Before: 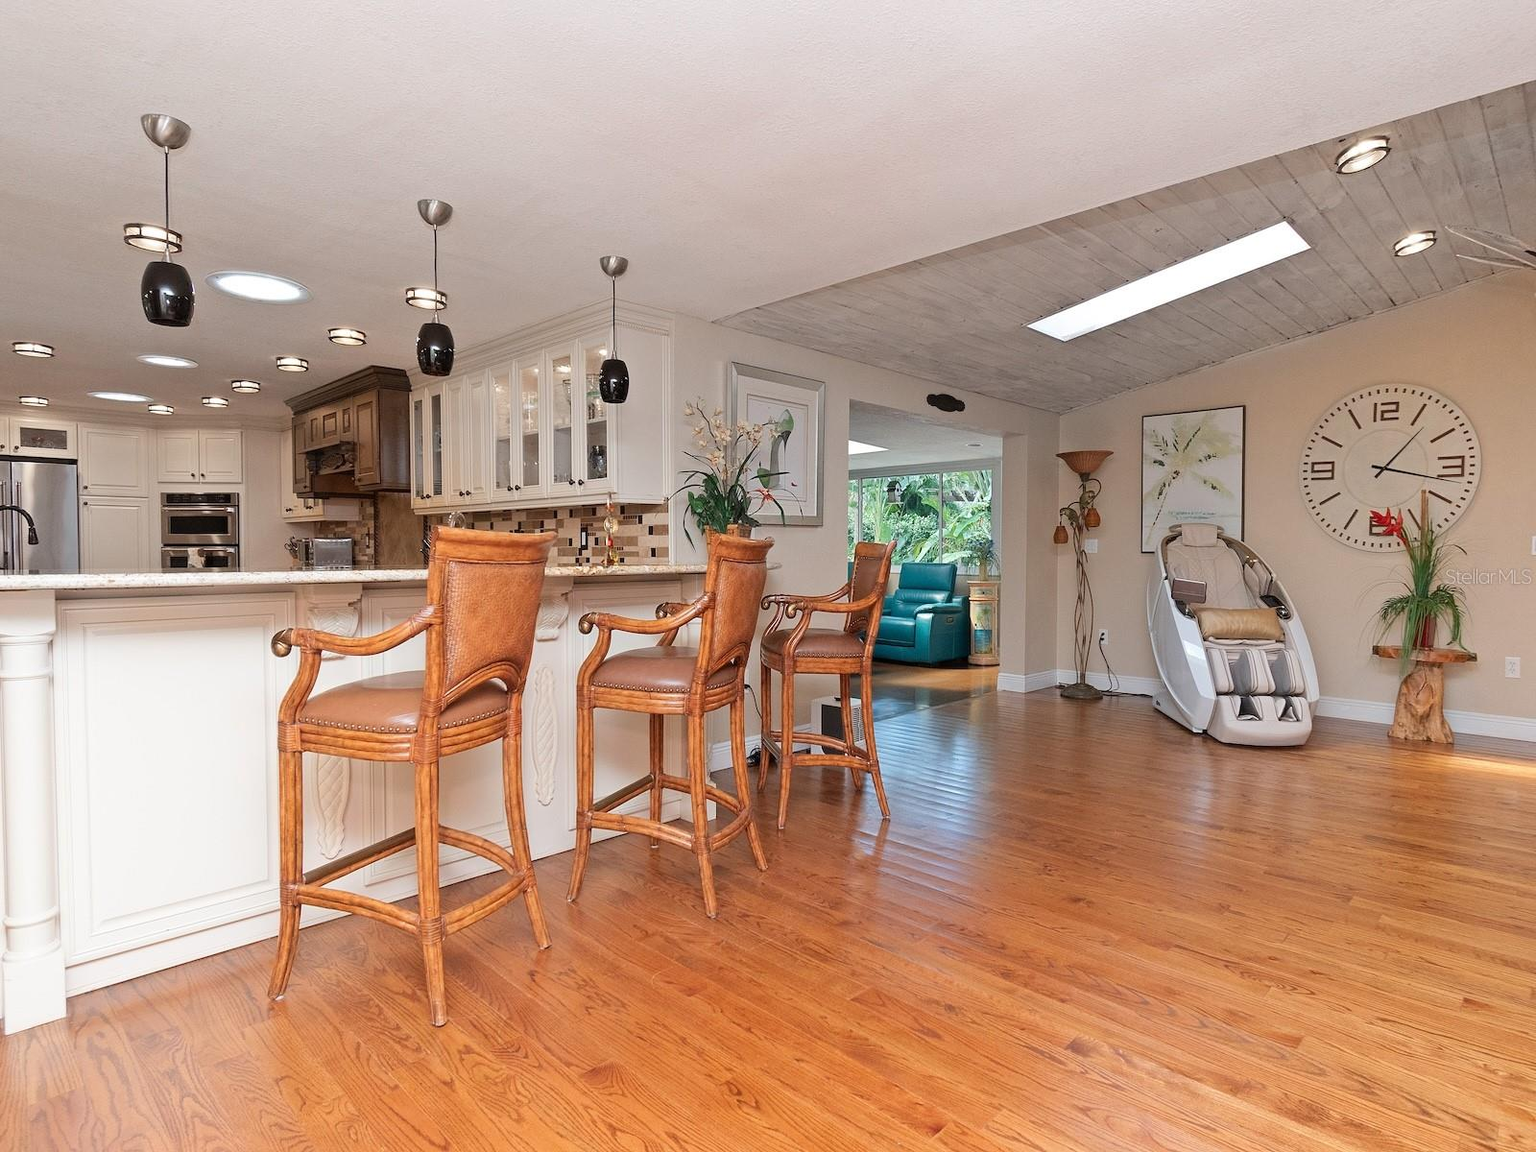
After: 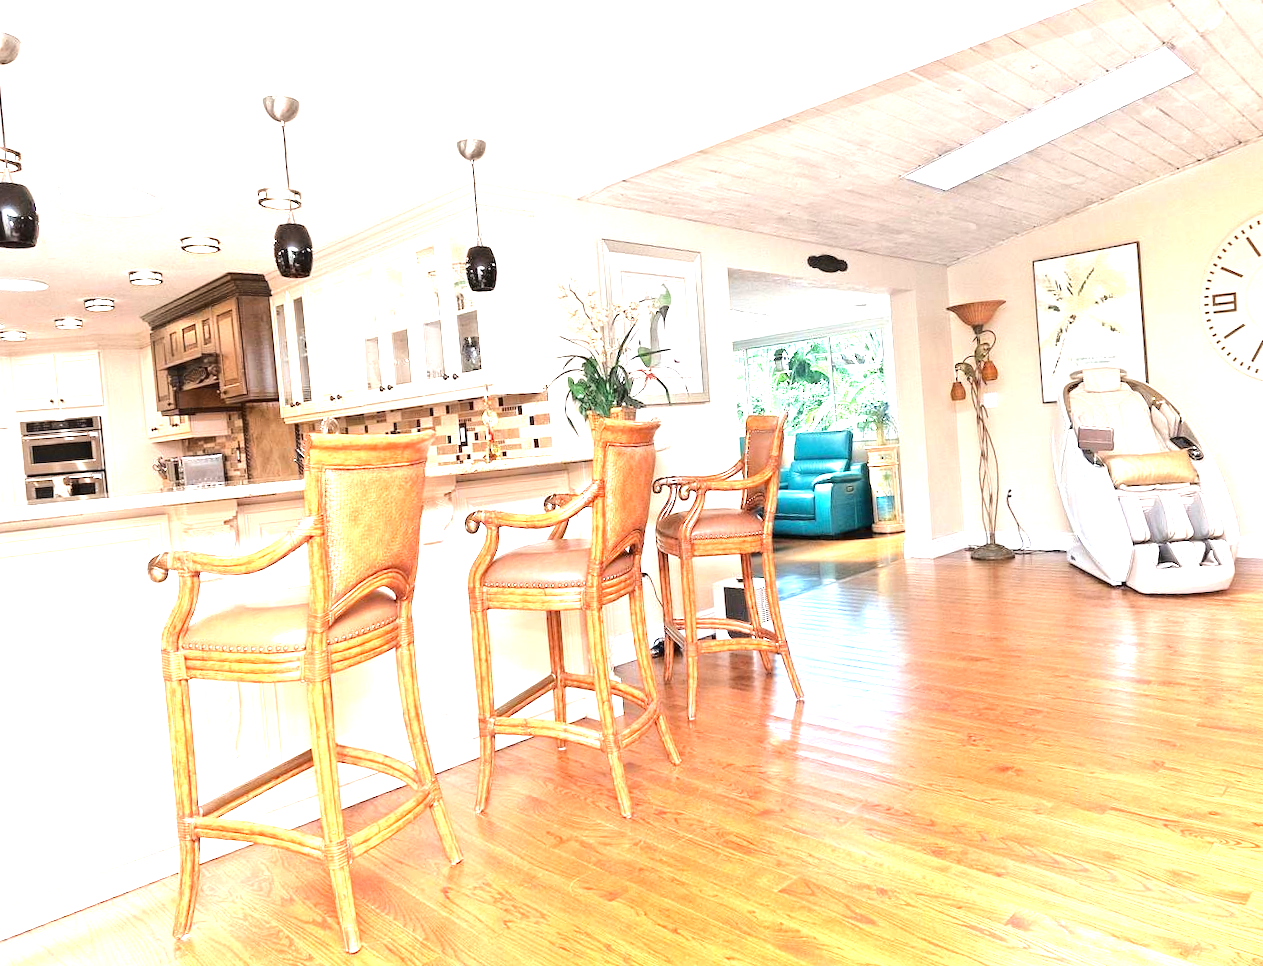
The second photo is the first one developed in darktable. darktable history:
crop: left 6.446%, top 8.188%, right 9.538%, bottom 3.548%
rotate and perspective: rotation -4.57°, crop left 0.054, crop right 0.944, crop top 0.087, crop bottom 0.914
tone equalizer: -8 EV 0.001 EV, -7 EV -0.002 EV, -6 EV 0.002 EV, -5 EV -0.03 EV, -4 EV -0.116 EV, -3 EV -0.169 EV, -2 EV 0.24 EV, -1 EV 0.702 EV, +0 EV 0.493 EV
exposure: black level correction 0, exposure 1.45 EV, compensate exposure bias true, compensate highlight preservation false
